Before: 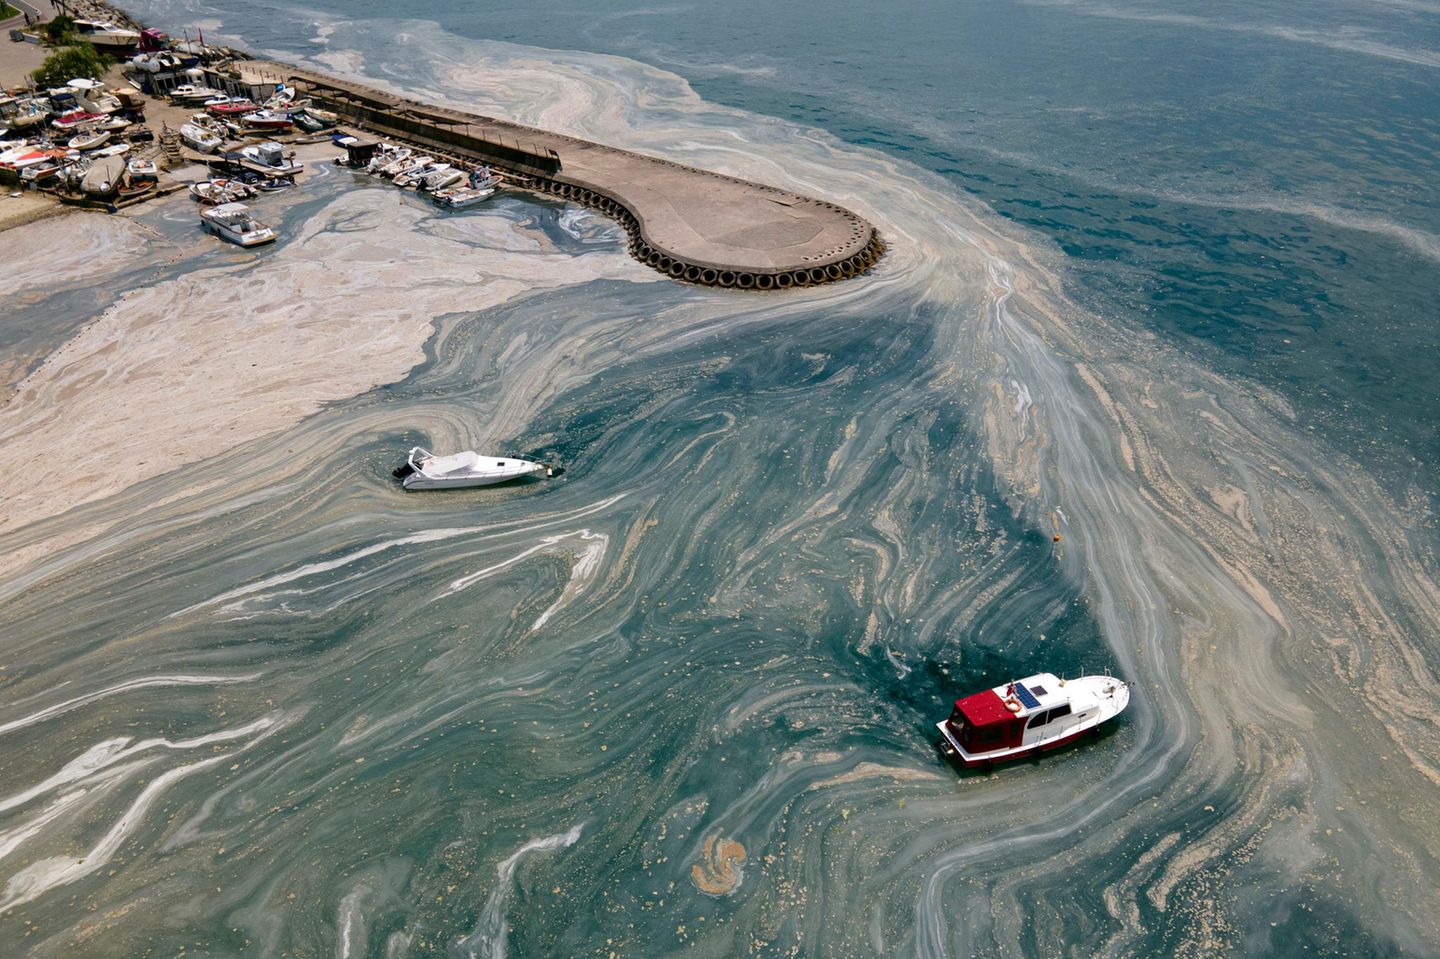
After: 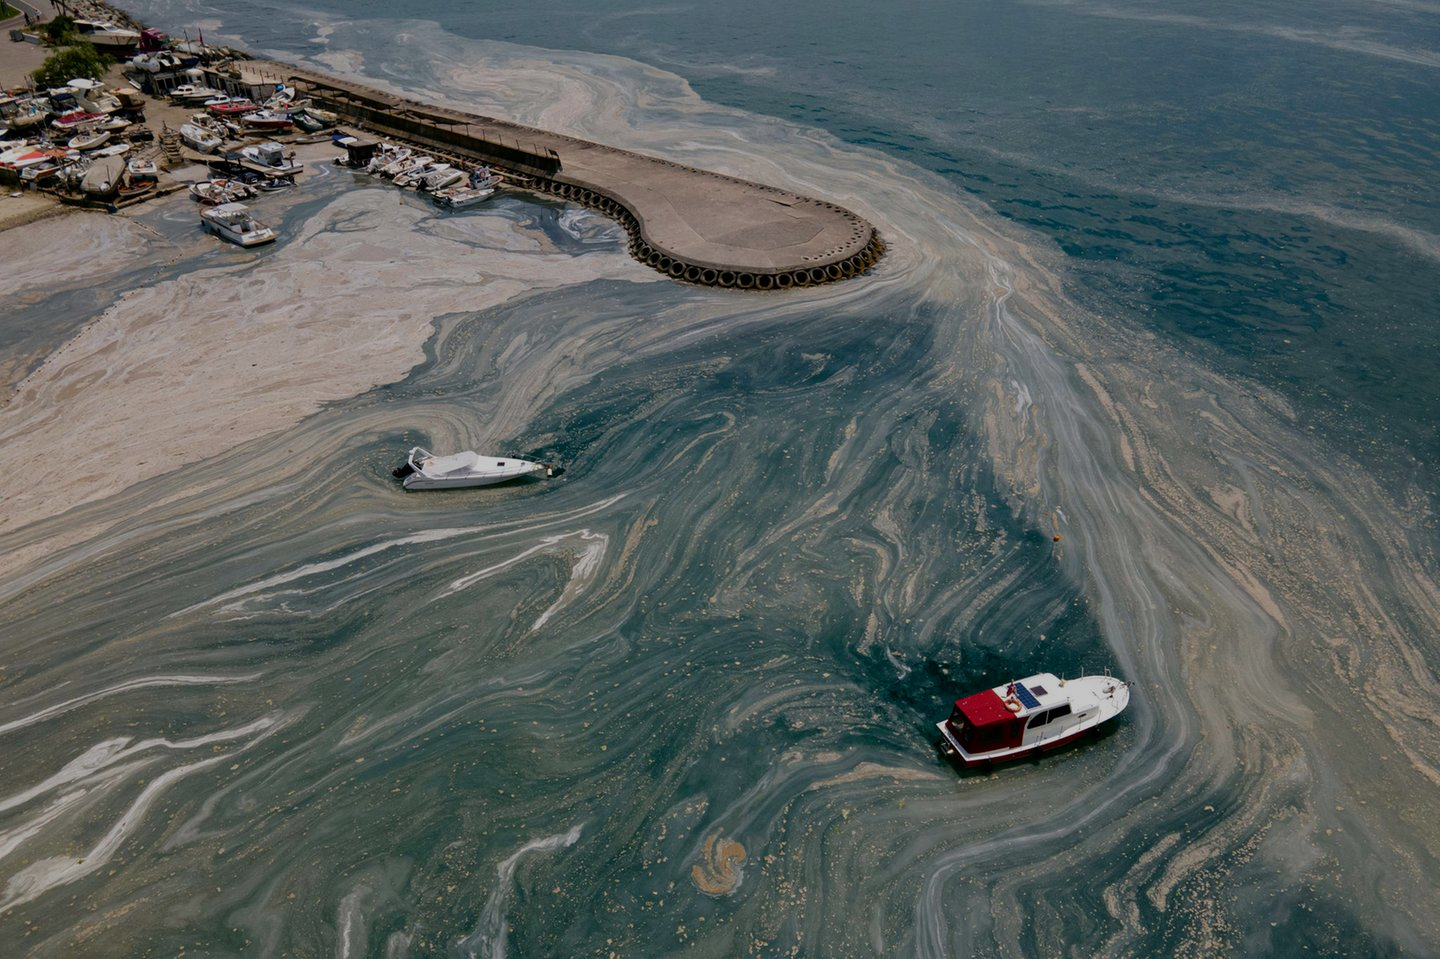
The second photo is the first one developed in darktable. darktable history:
exposure: black level correction 0, exposure -0.843 EV, compensate highlight preservation false
